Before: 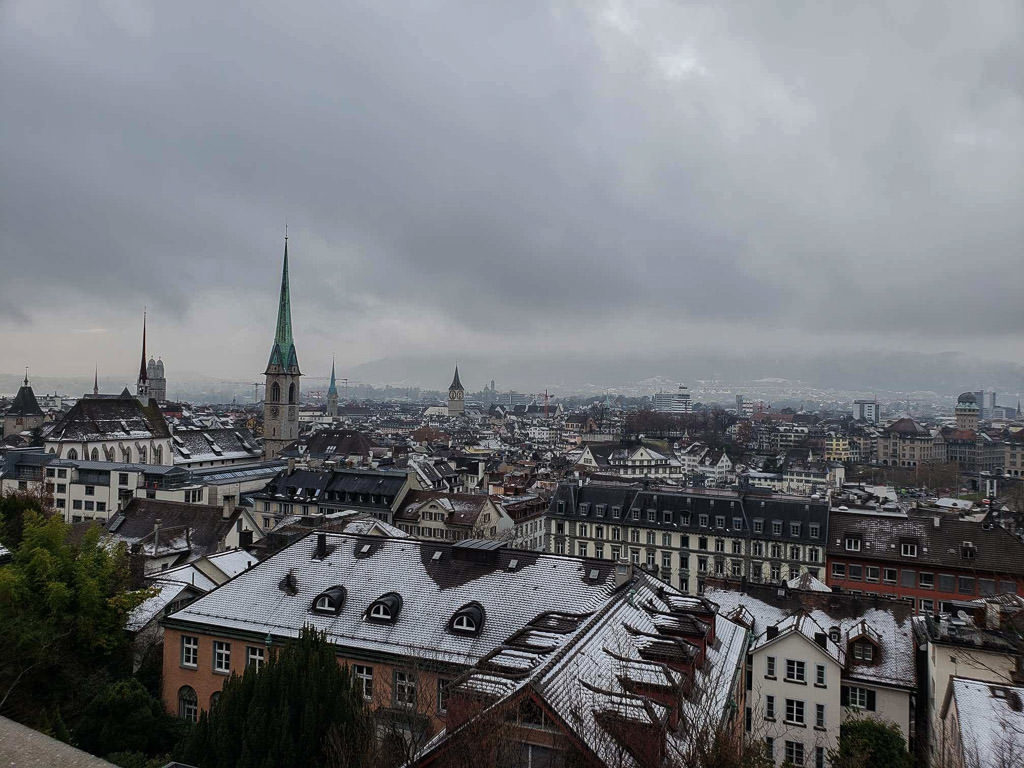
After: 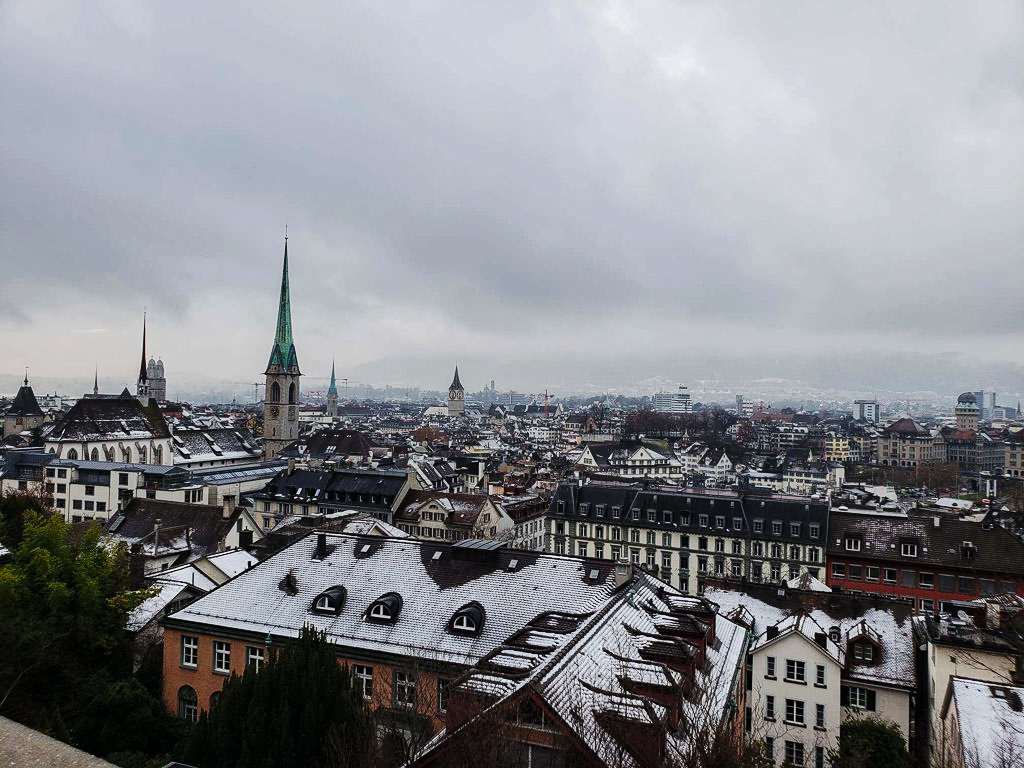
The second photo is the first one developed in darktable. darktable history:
exposure: compensate highlight preservation false
tone equalizer: edges refinement/feathering 500, mask exposure compensation -1.57 EV, preserve details no
base curve: curves: ch0 [(0, 0) (0.032, 0.025) (0.121, 0.166) (0.206, 0.329) (0.605, 0.79) (1, 1)], preserve colors none
